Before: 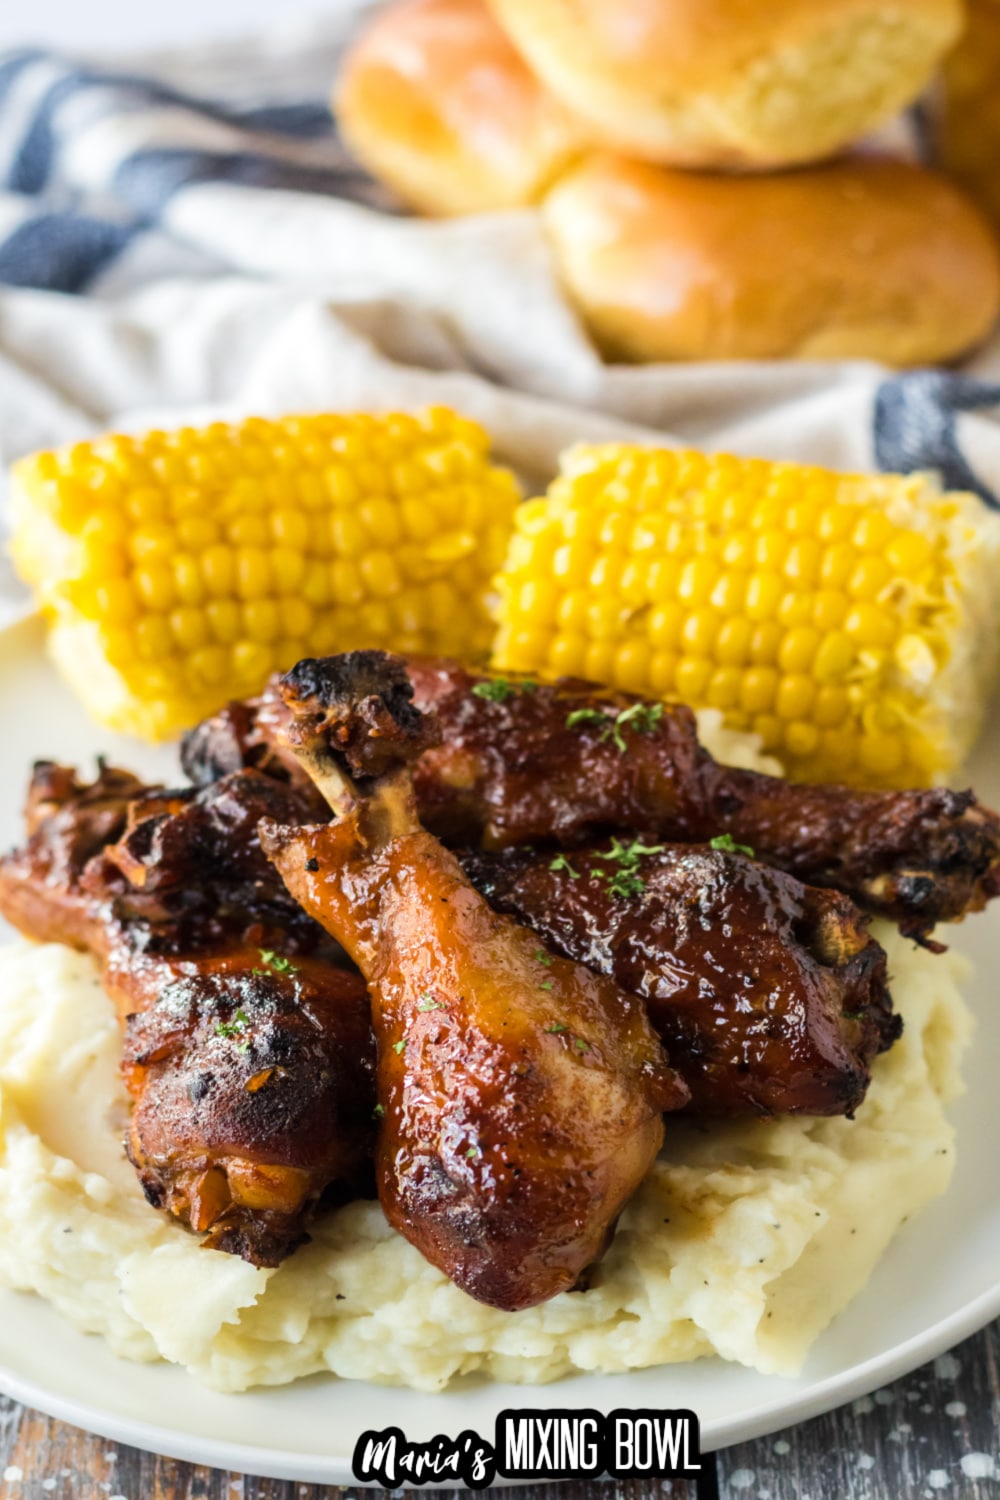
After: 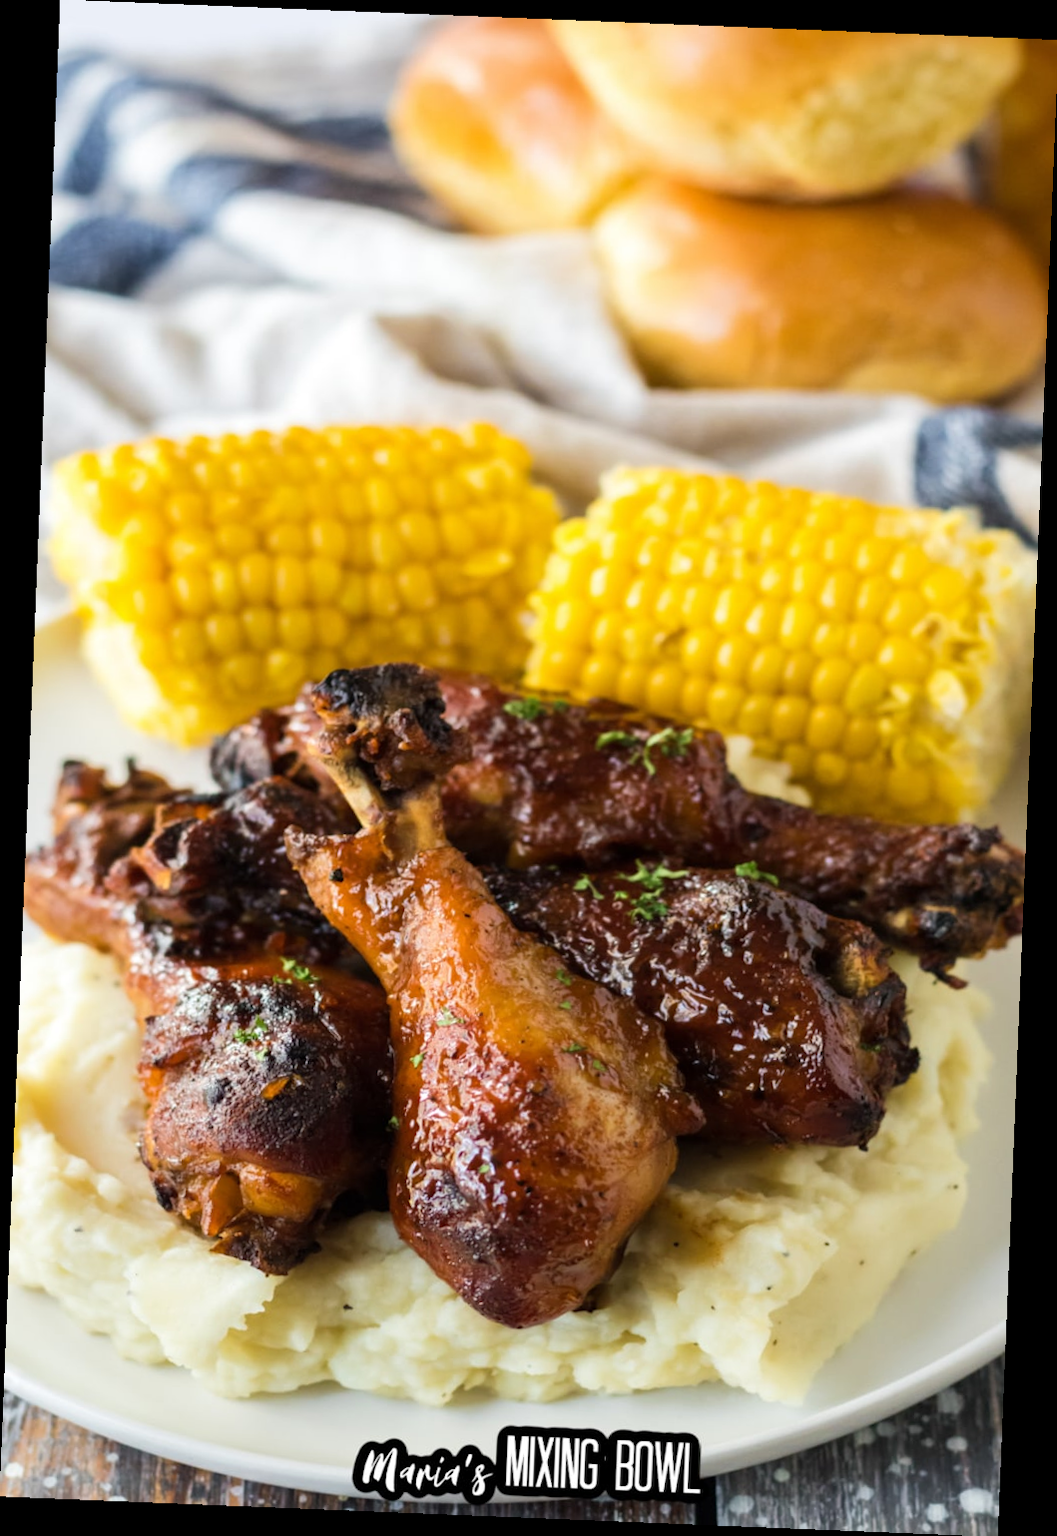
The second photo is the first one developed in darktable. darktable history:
crop and rotate: angle -2.33°
